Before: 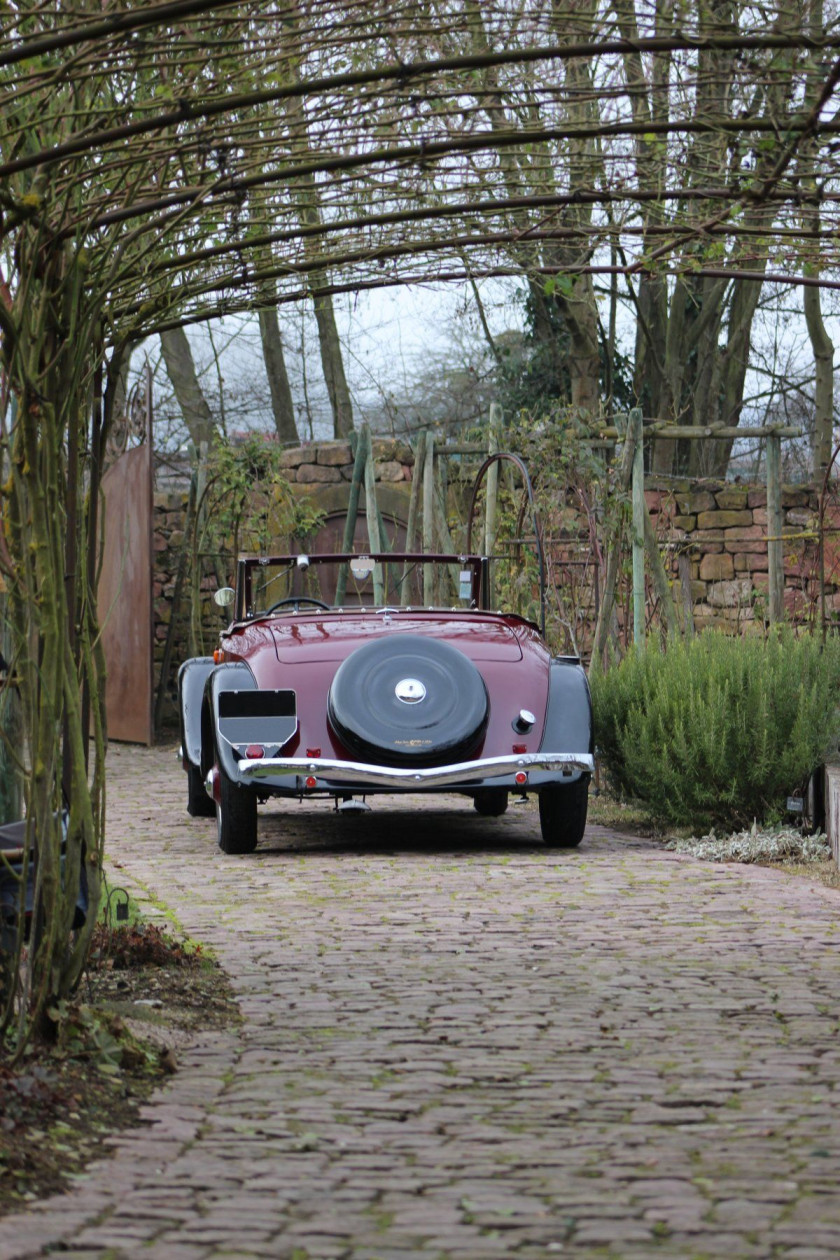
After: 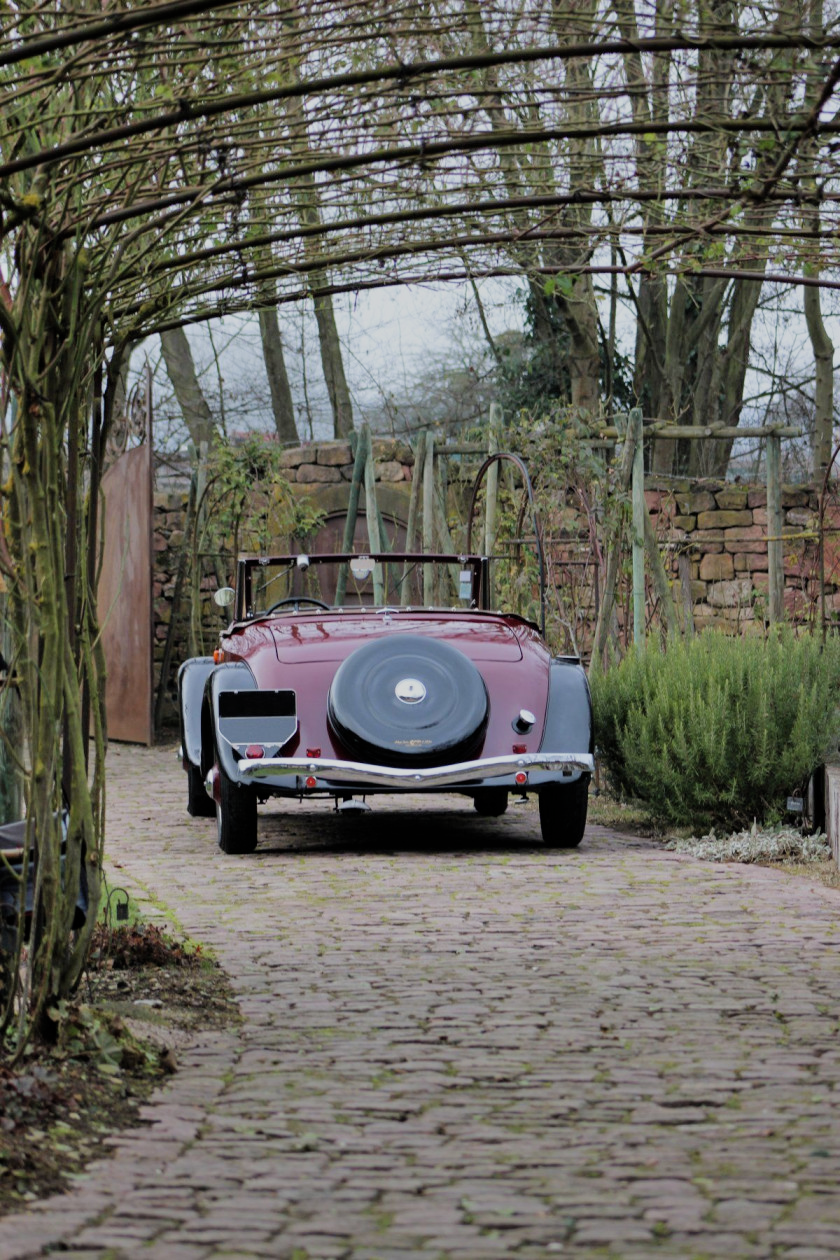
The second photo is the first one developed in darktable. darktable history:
shadows and highlights: low approximation 0.01, soften with gaussian
filmic rgb: middle gray luminance 18.42%, black relative exposure -11.25 EV, white relative exposure 3.75 EV, threshold 6 EV, target black luminance 0%, hardness 5.87, latitude 57.4%, contrast 0.963, shadows ↔ highlights balance 49.98%, add noise in highlights 0, preserve chrominance luminance Y, color science v3 (2019), use custom middle-gray values true, iterations of high-quality reconstruction 0, contrast in highlights soft, enable highlight reconstruction true
